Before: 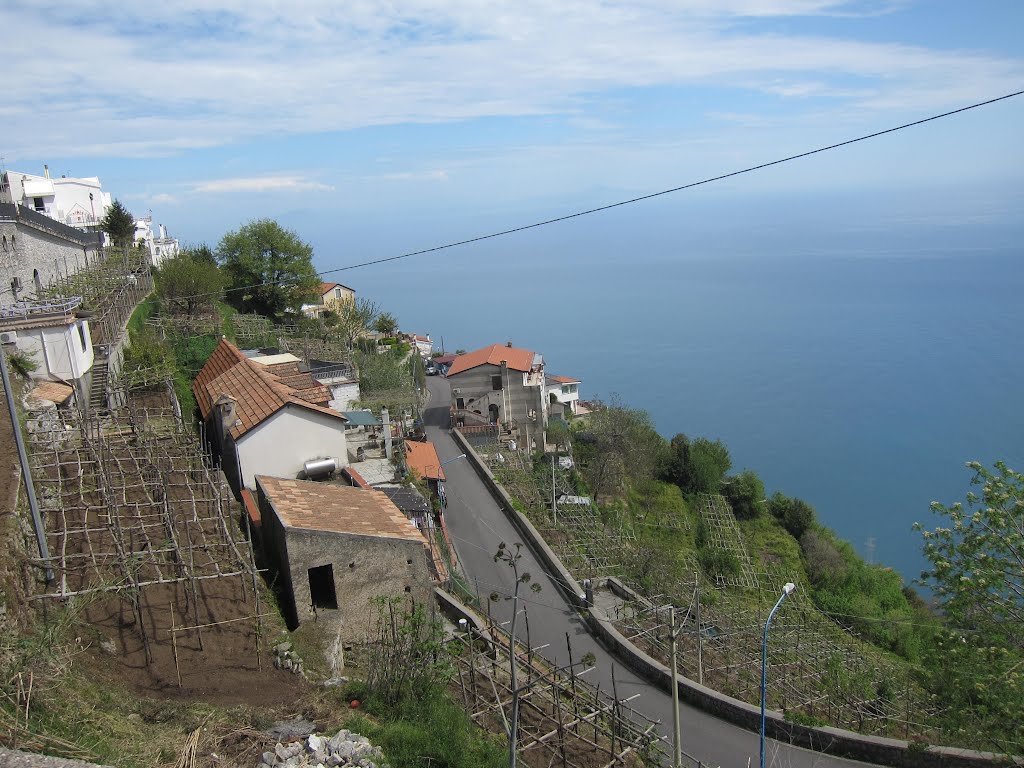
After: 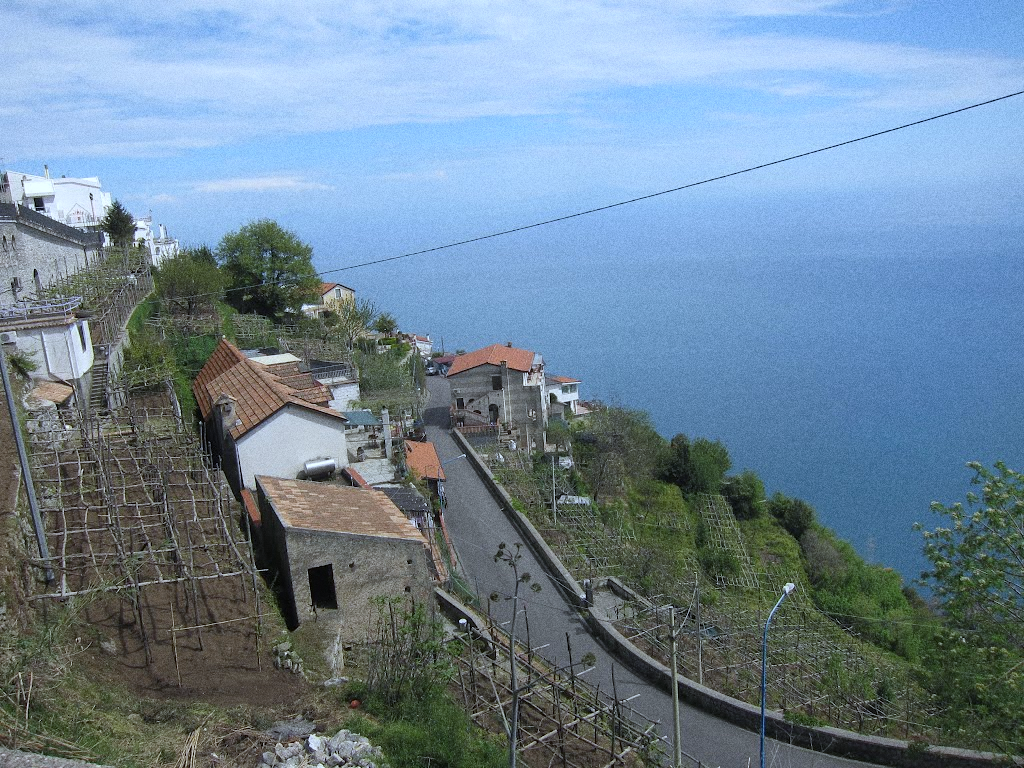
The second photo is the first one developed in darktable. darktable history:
white balance: red 0.924, blue 1.095
grain: coarseness 8.68 ISO, strength 31.94%
tone equalizer: on, module defaults
